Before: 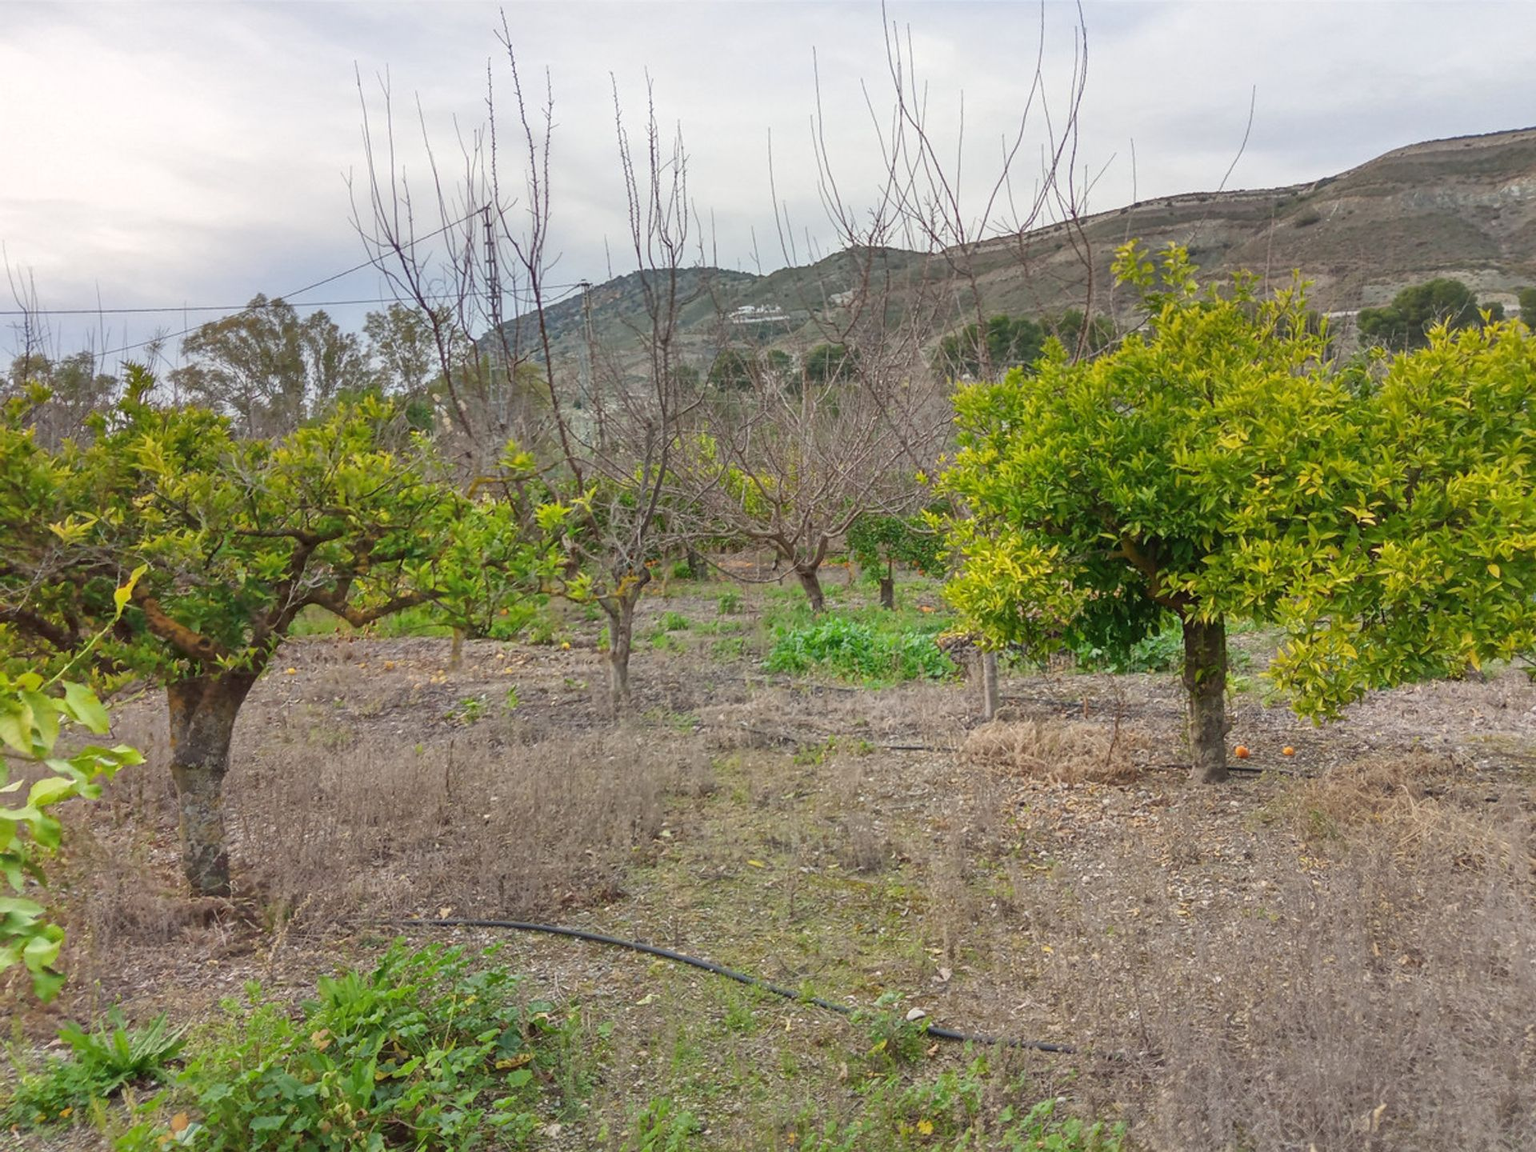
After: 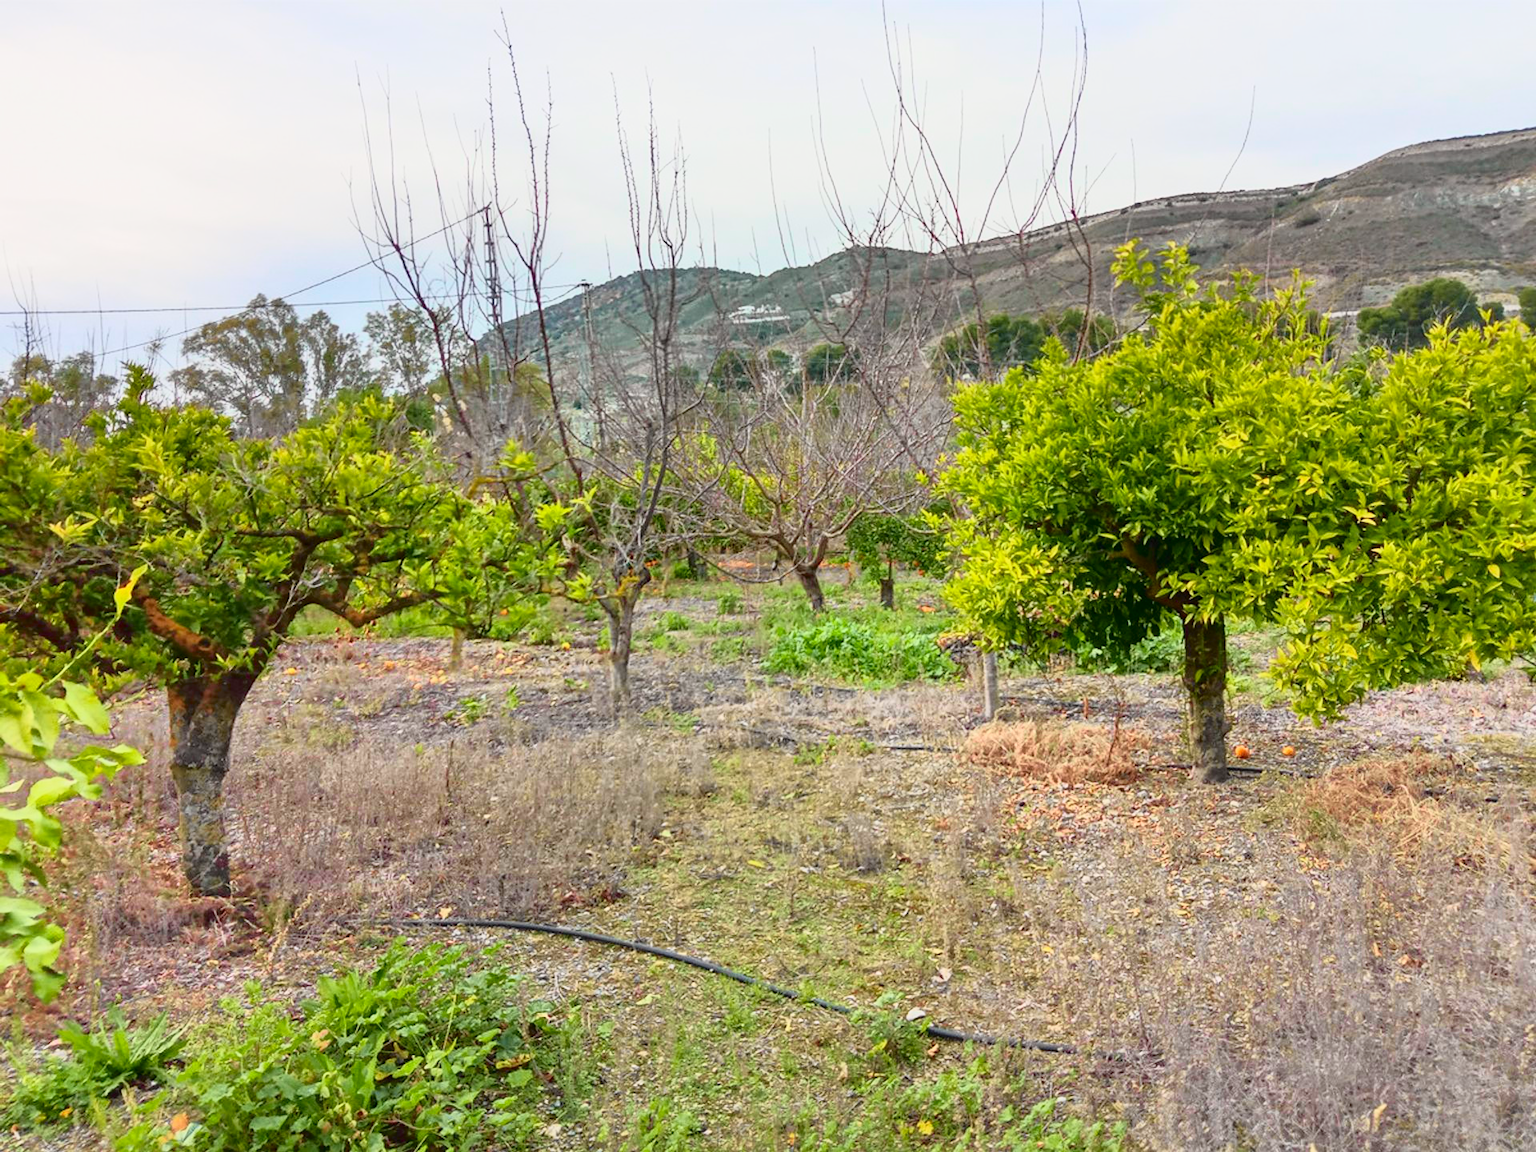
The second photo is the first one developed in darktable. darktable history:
tone curve: curves: ch0 [(0, 0) (0.046, 0.031) (0.163, 0.114) (0.391, 0.432) (0.488, 0.561) (0.695, 0.839) (0.785, 0.904) (1, 0.965)]; ch1 [(0, 0) (0.248, 0.252) (0.427, 0.412) (0.482, 0.462) (0.499, 0.497) (0.518, 0.52) (0.535, 0.577) (0.585, 0.623) (0.679, 0.743) (0.788, 0.809) (1, 1)]; ch2 [(0, 0) (0.313, 0.262) (0.427, 0.417) (0.473, 0.47) (0.503, 0.503) (0.523, 0.515) (0.557, 0.596) (0.598, 0.646) (0.708, 0.771) (1, 1)], color space Lab, independent channels, preserve colors none
exposure: black level correction 0.001, compensate highlight preservation false
